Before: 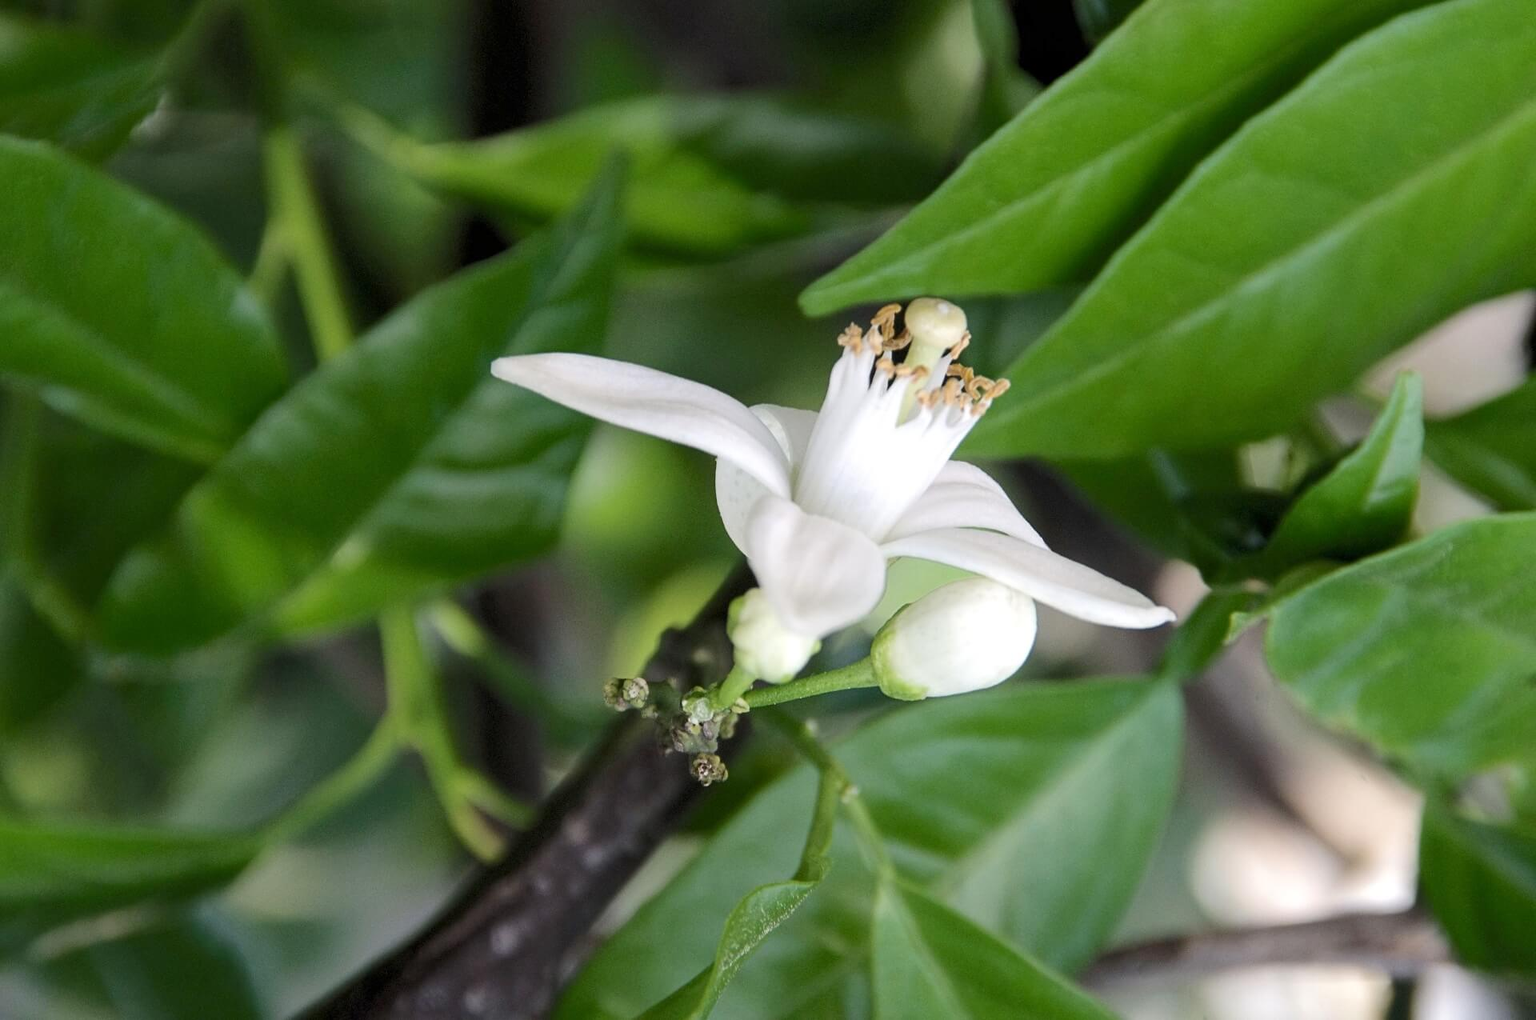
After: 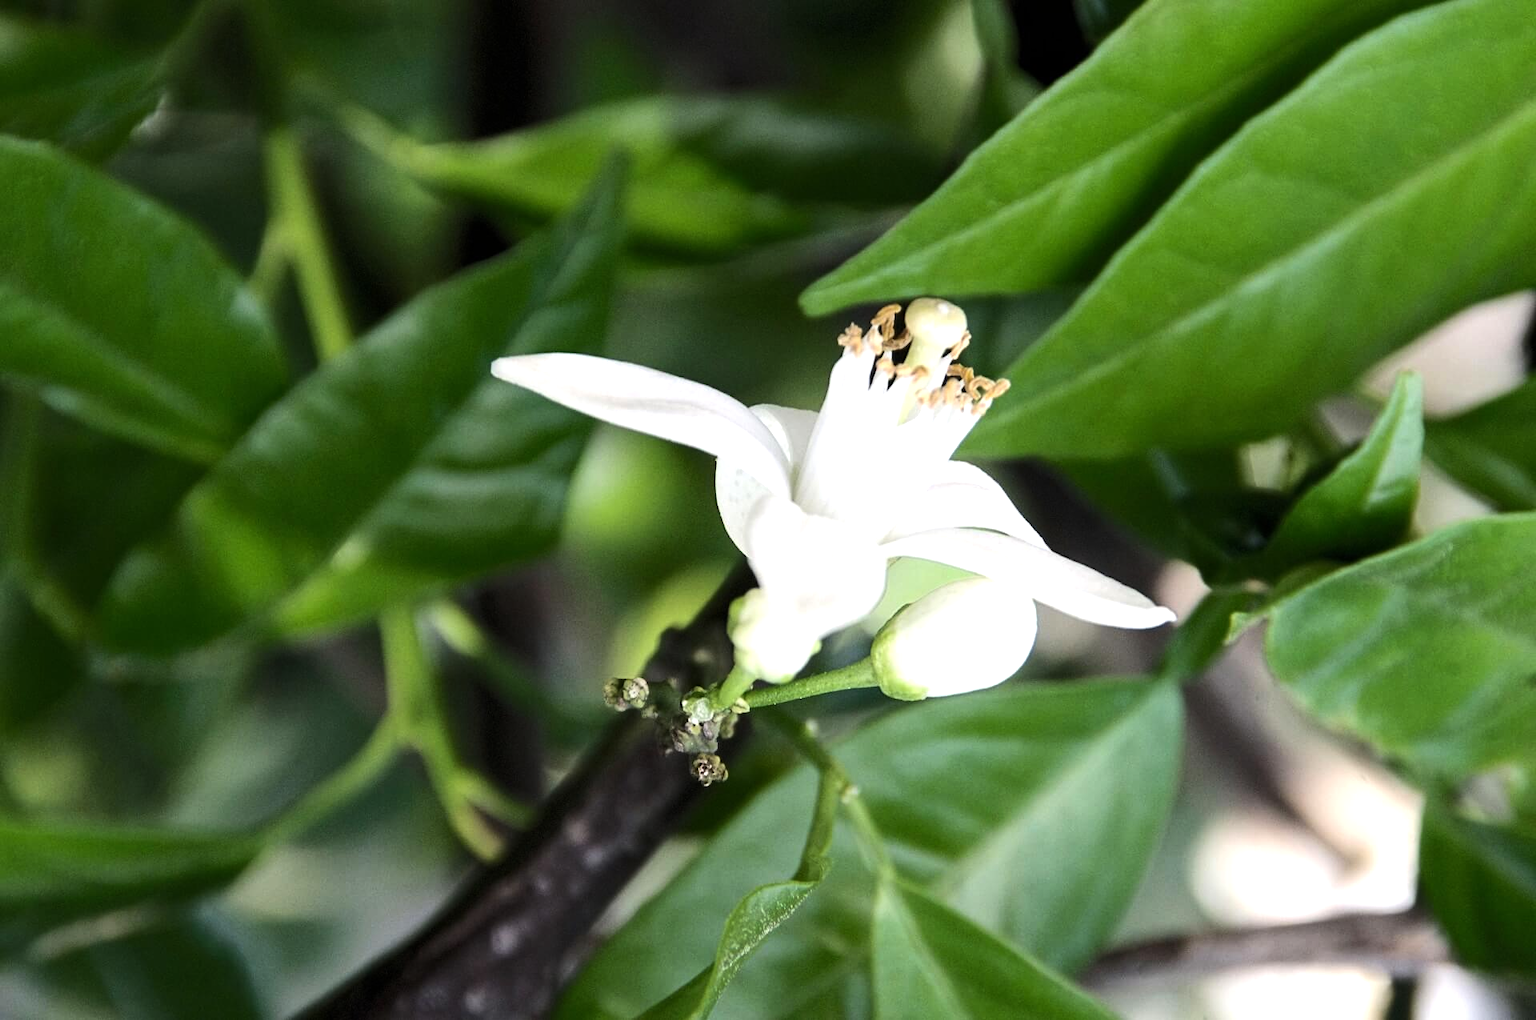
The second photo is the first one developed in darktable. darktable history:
tone equalizer: -8 EV -0.752 EV, -7 EV -0.726 EV, -6 EV -0.622 EV, -5 EV -0.382 EV, -3 EV 0.378 EV, -2 EV 0.6 EV, -1 EV 0.694 EV, +0 EV 0.75 EV, edges refinement/feathering 500, mask exposure compensation -1.57 EV, preserve details no
